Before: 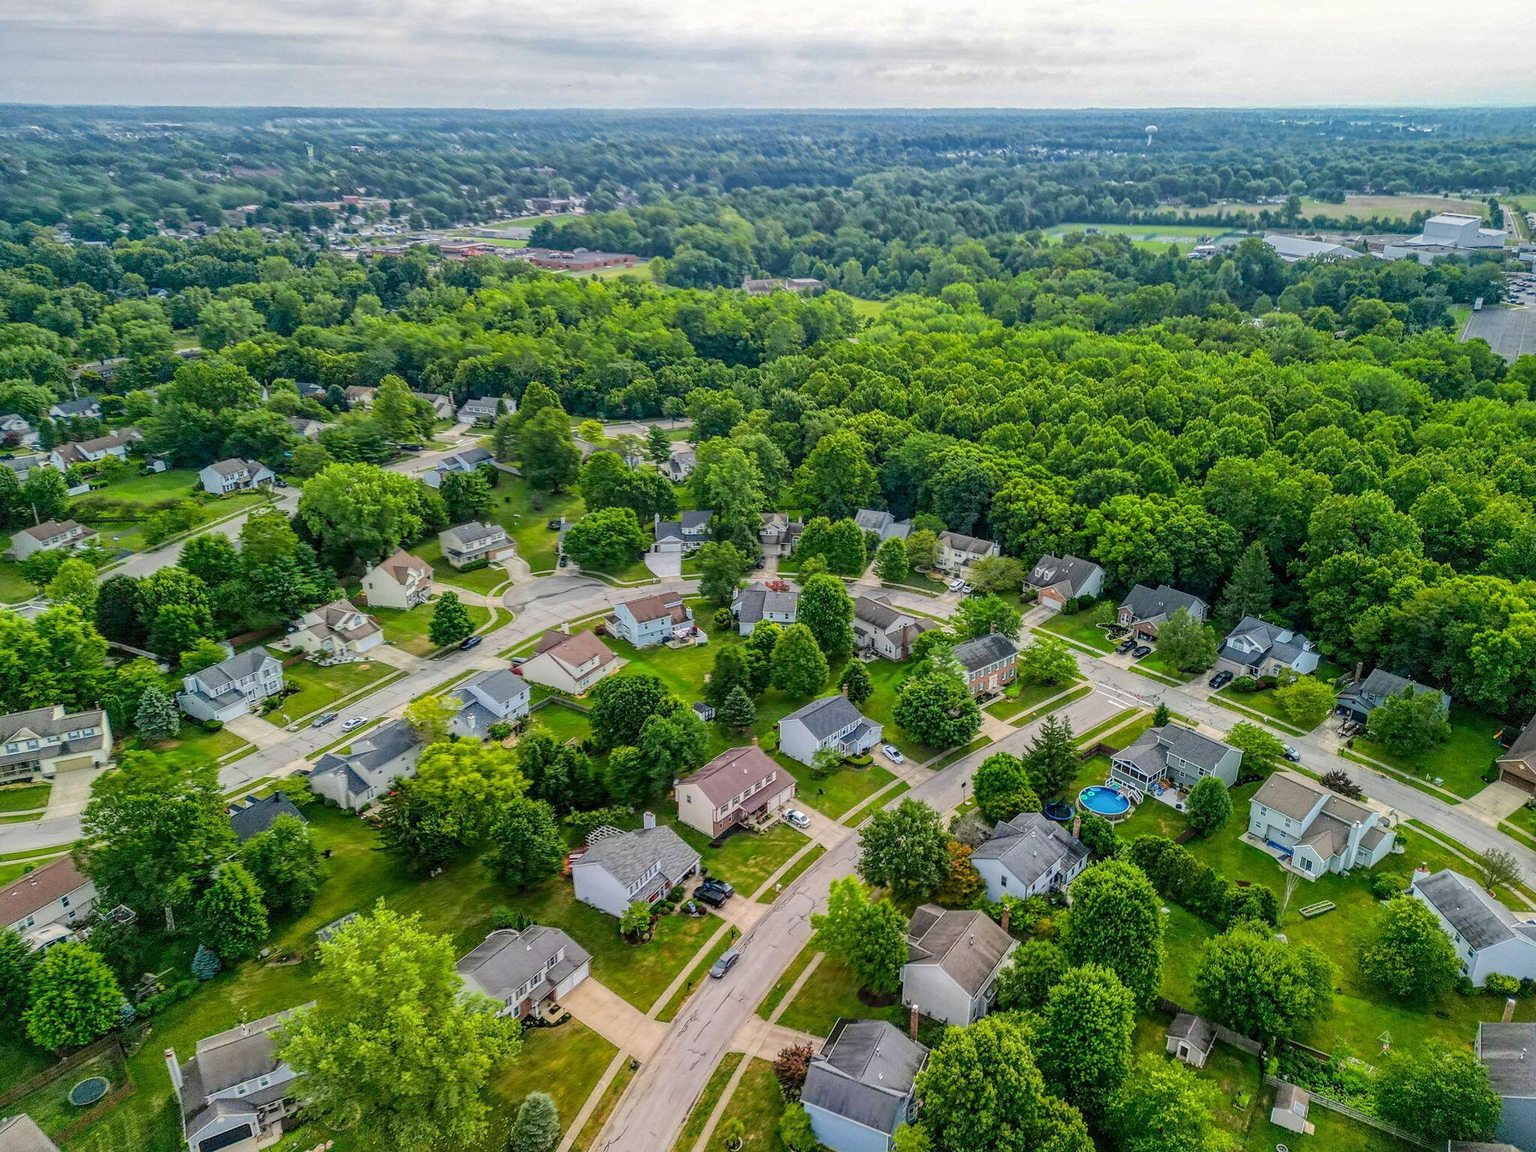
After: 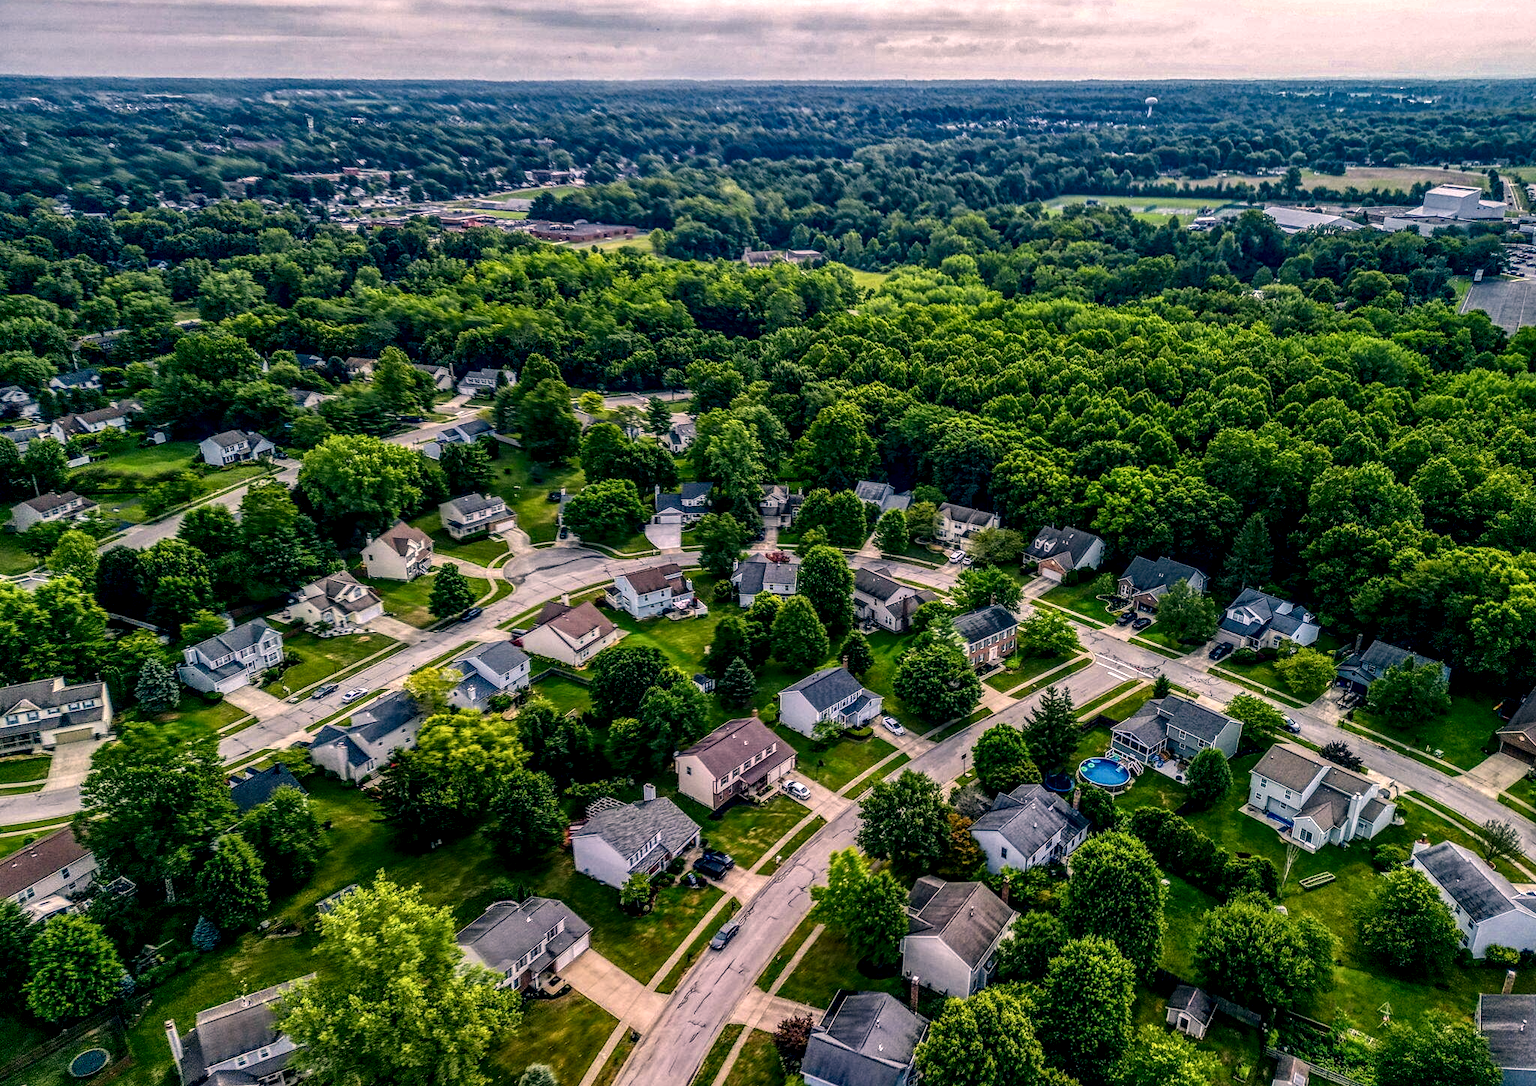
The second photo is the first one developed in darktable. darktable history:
contrast brightness saturation: contrast 0.097, brightness -0.271, saturation 0.14
local contrast: highlights 60%, shadows 61%, detail 160%
crop and rotate: top 2.511%, bottom 3.13%
color correction: highlights a* 14.21, highlights b* 6.06, shadows a* -5.13, shadows b* -15.8, saturation 0.852
